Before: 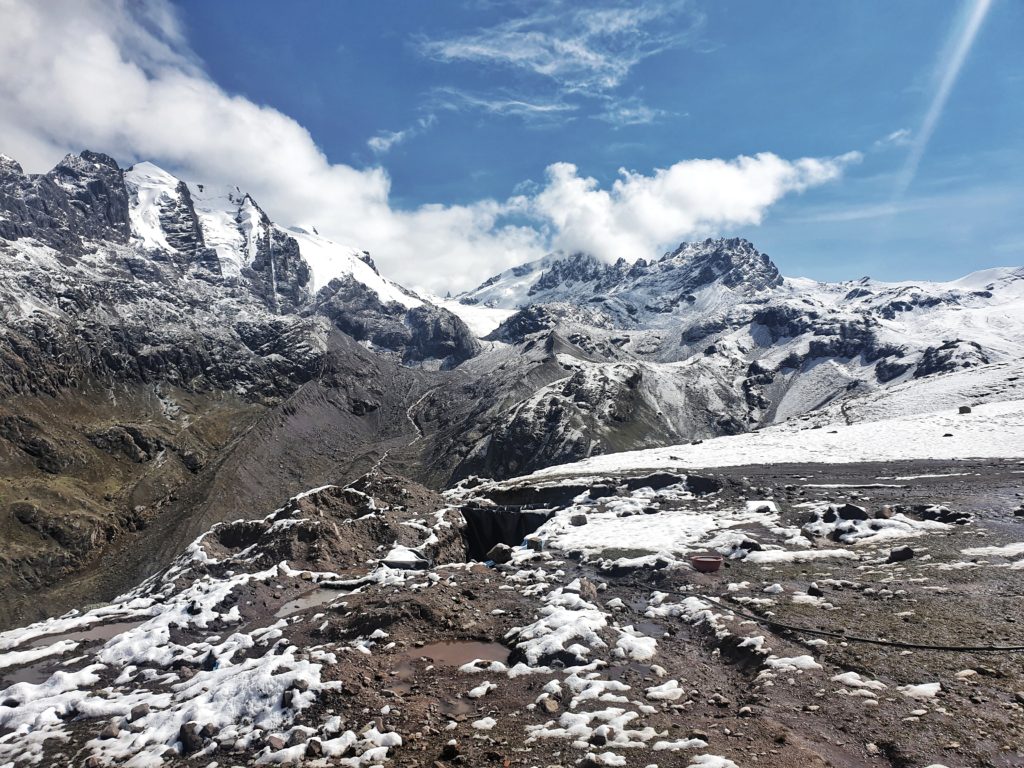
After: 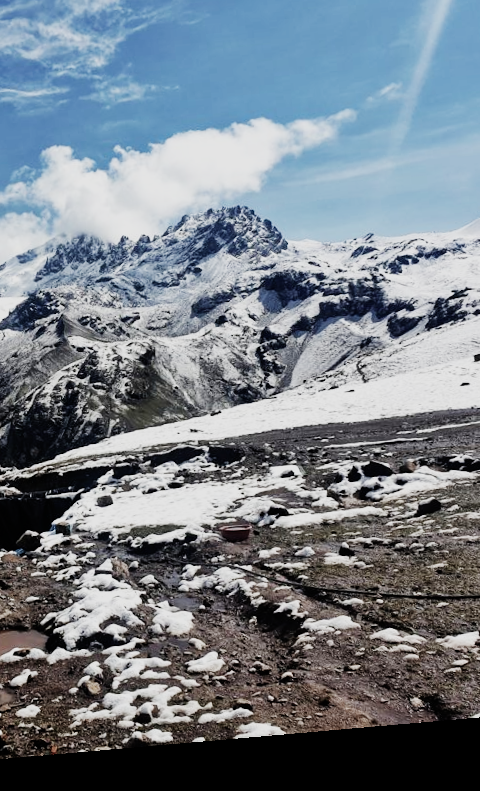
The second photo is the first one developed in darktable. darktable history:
crop: left 47.628%, top 6.643%, right 7.874%
contrast brightness saturation: contrast 0.01, saturation -0.05
rotate and perspective: rotation -4.98°, automatic cropping off
sigmoid: contrast 1.8, skew -0.2, preserve hue 0%, red attenuation 0.1, red rotation 0.035, green attenuation 0.1, green rotation -0.017, blue attenuation 0.15, blue rotation -0.052, base primaries Rec2020
